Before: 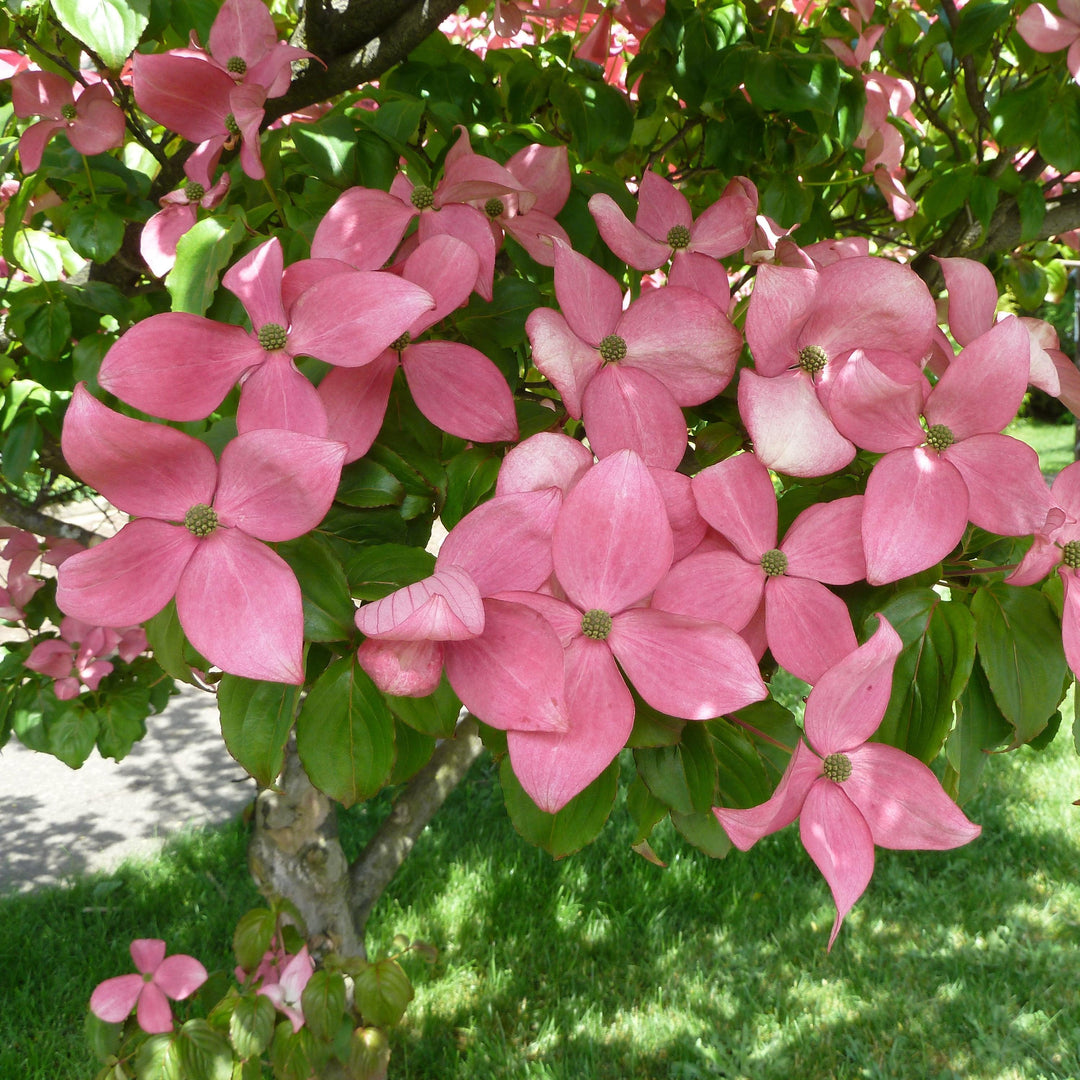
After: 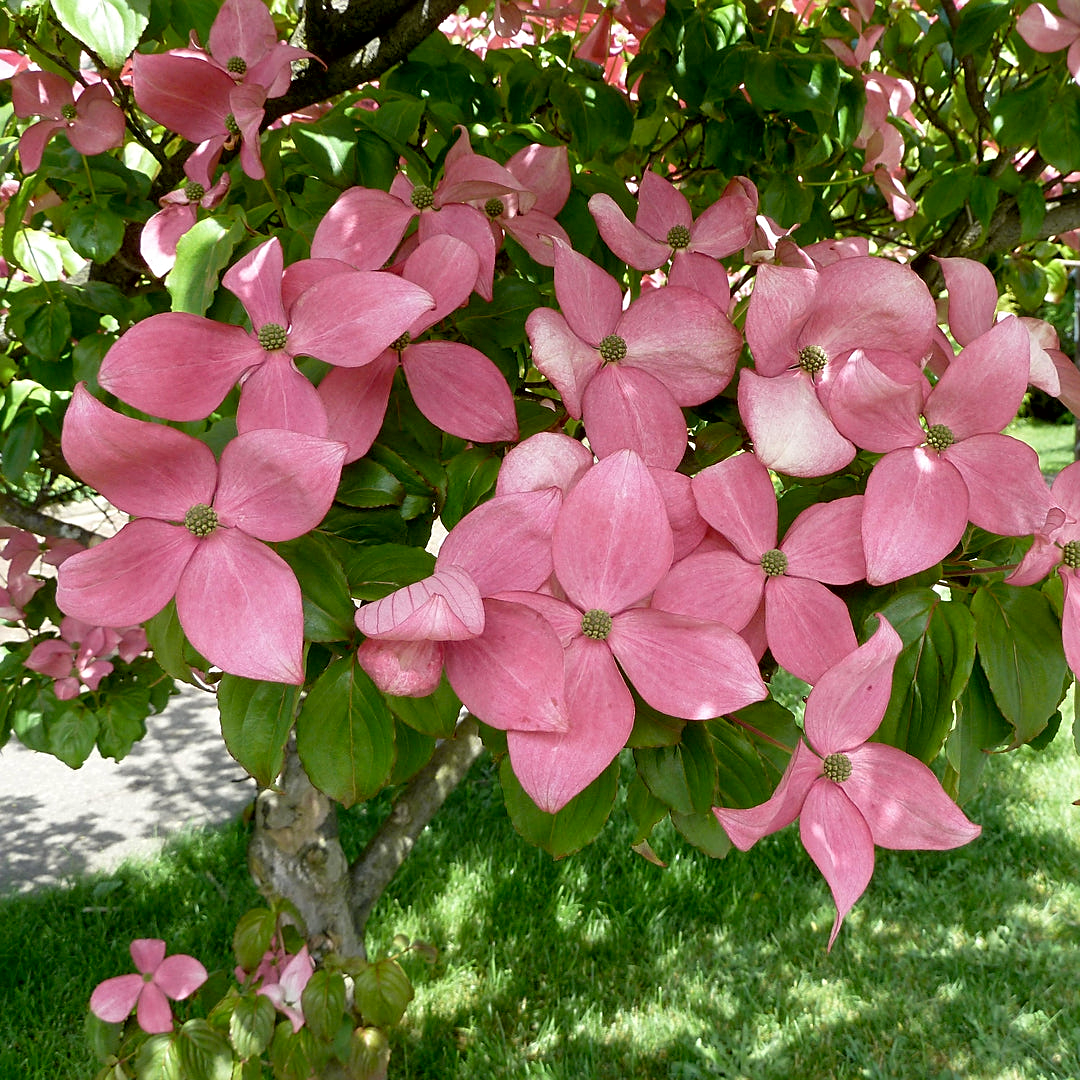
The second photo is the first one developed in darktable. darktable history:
contrast brightness saturation: saturation -0.067
sharpen: on, module defaults
exposure: black level correction 0.01, exposure 0.007 EV, compensate highlight preservation false
